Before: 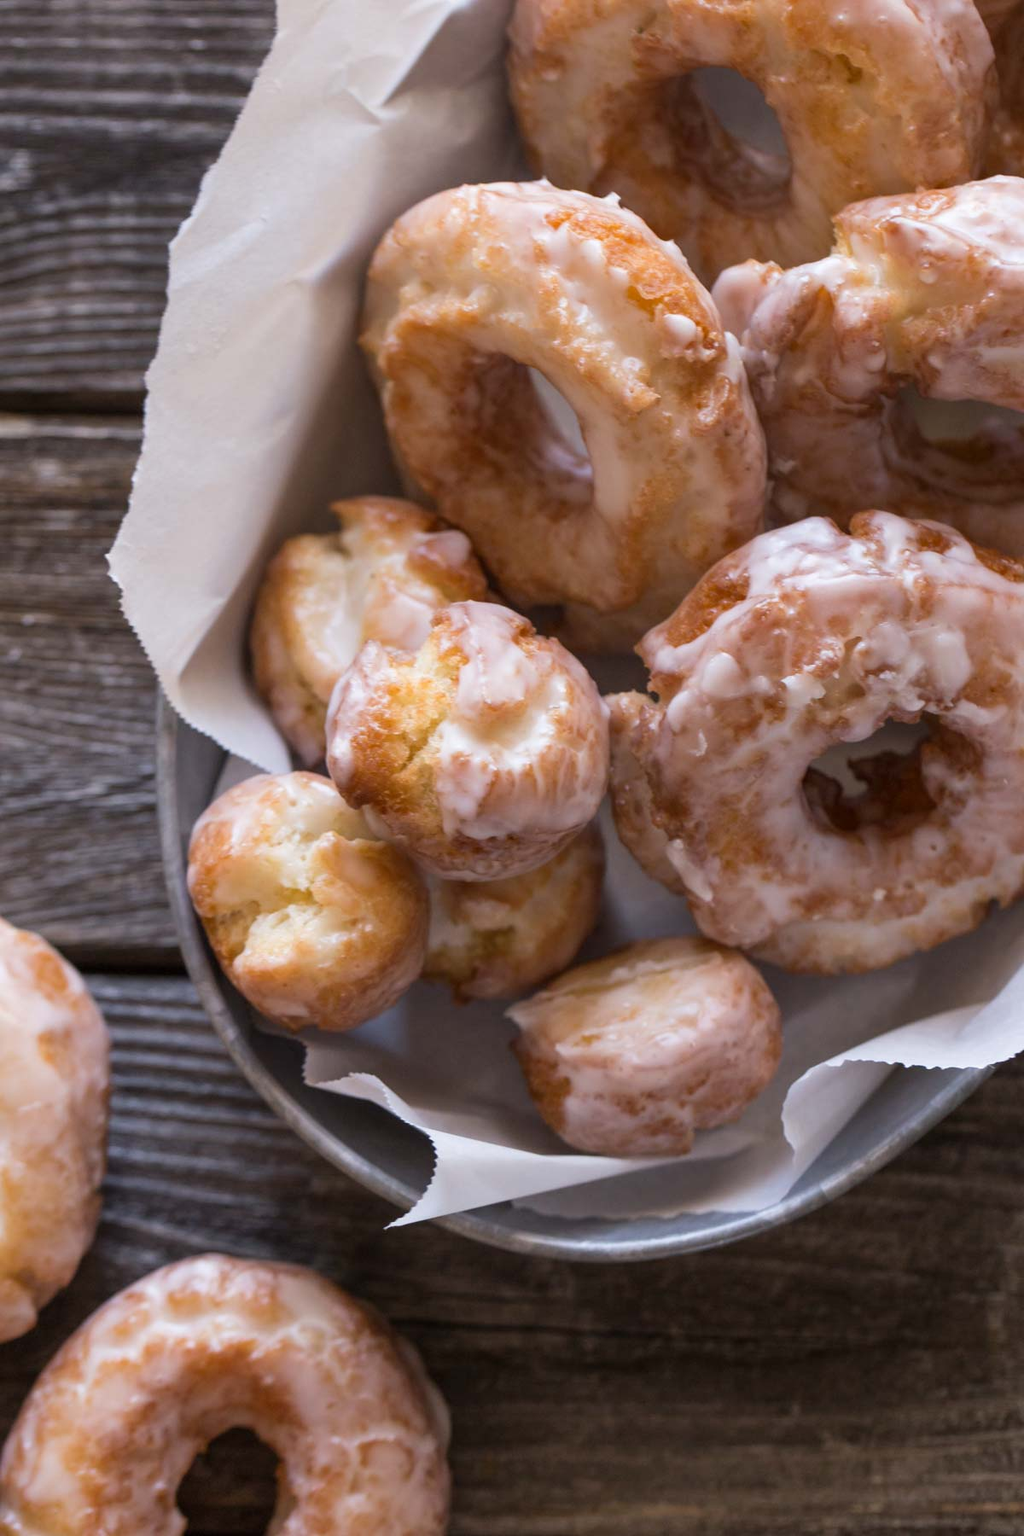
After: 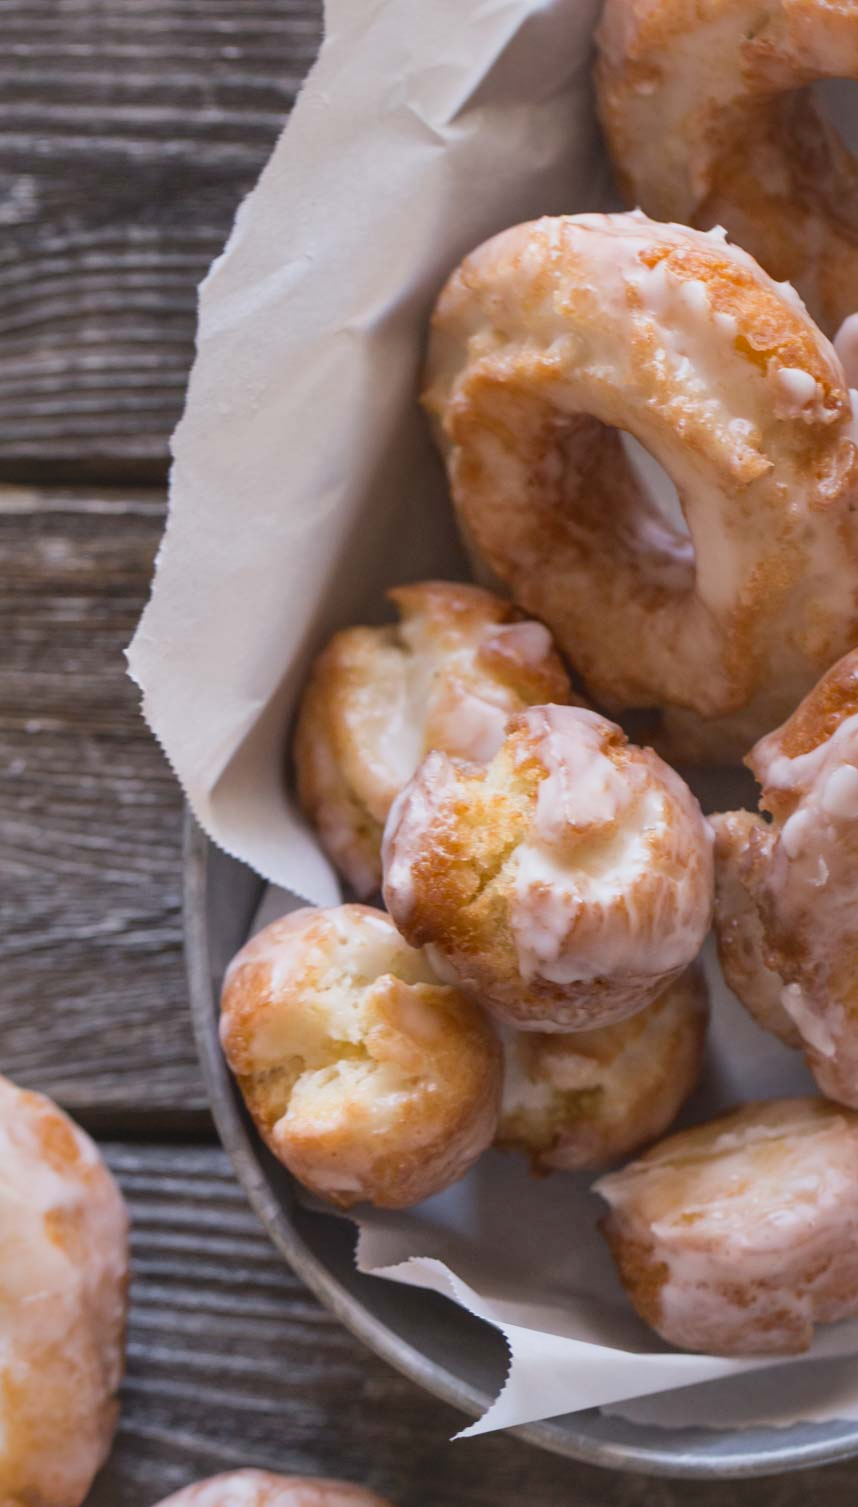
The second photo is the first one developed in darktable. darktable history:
crop: right 28.448%, bottom 16.261%
contrast brightness saturation: contrast -0.299
local contrast: mode bilateral grid, contrast 99, coarseness 99, detail 165%, midtone range 0.2
